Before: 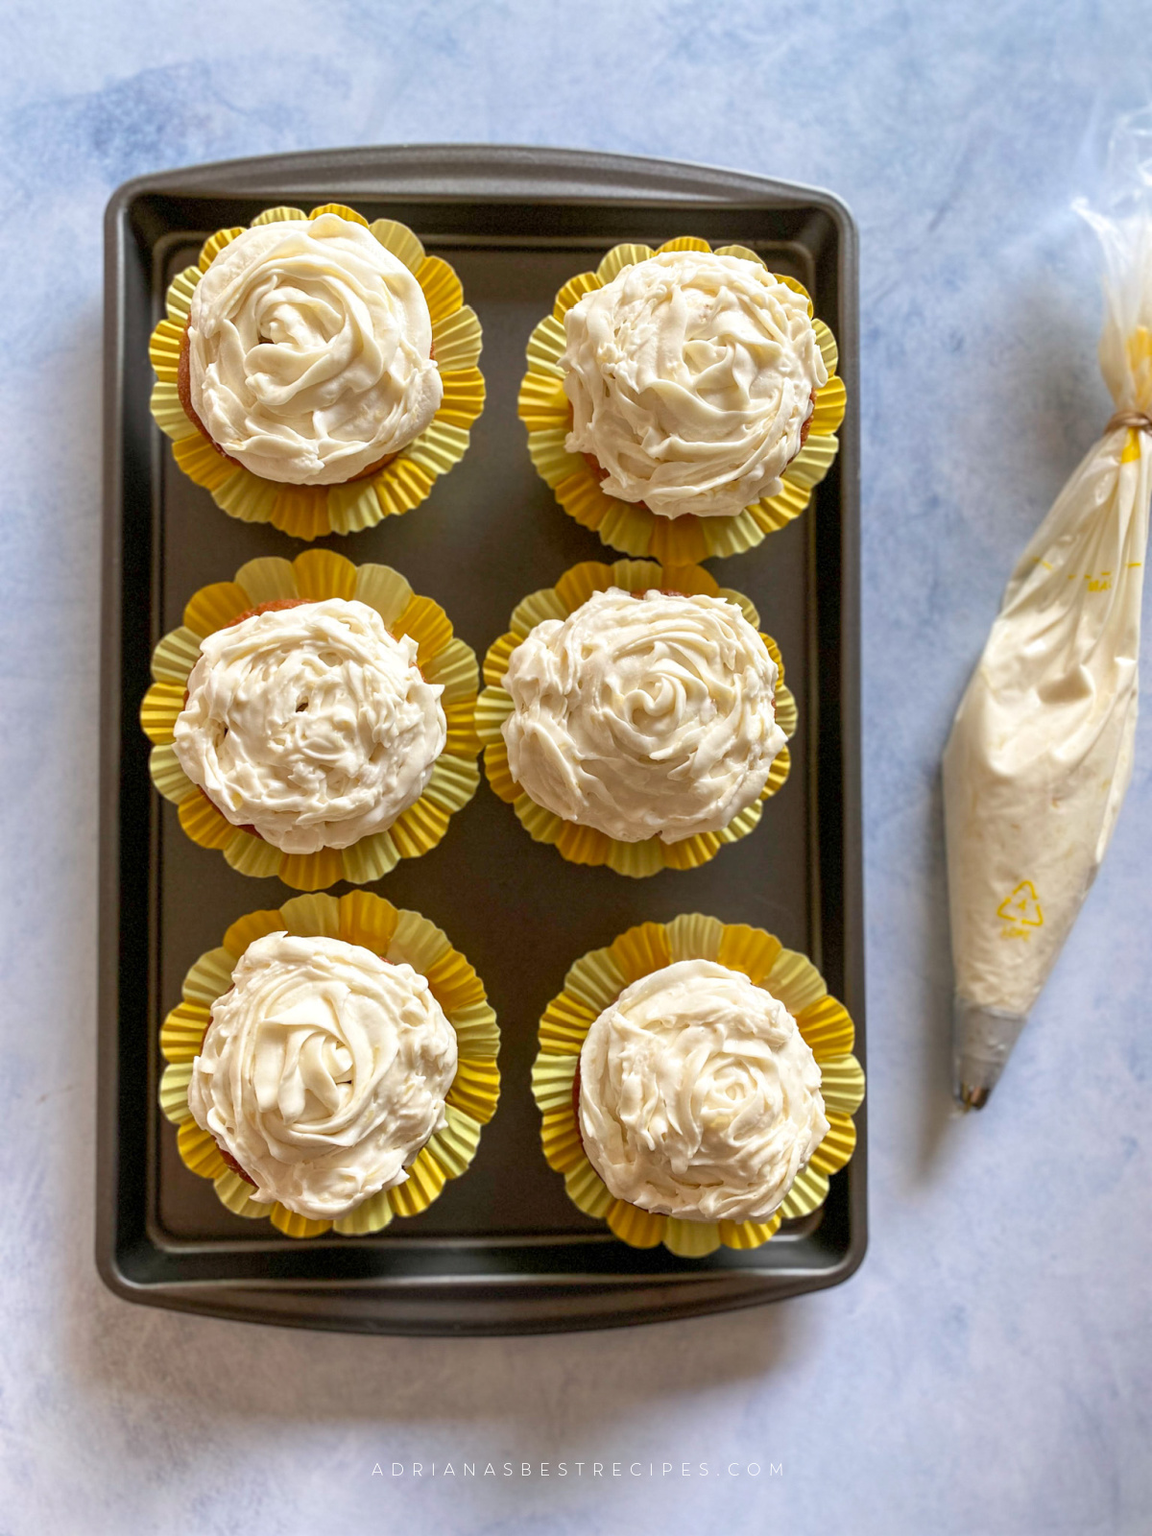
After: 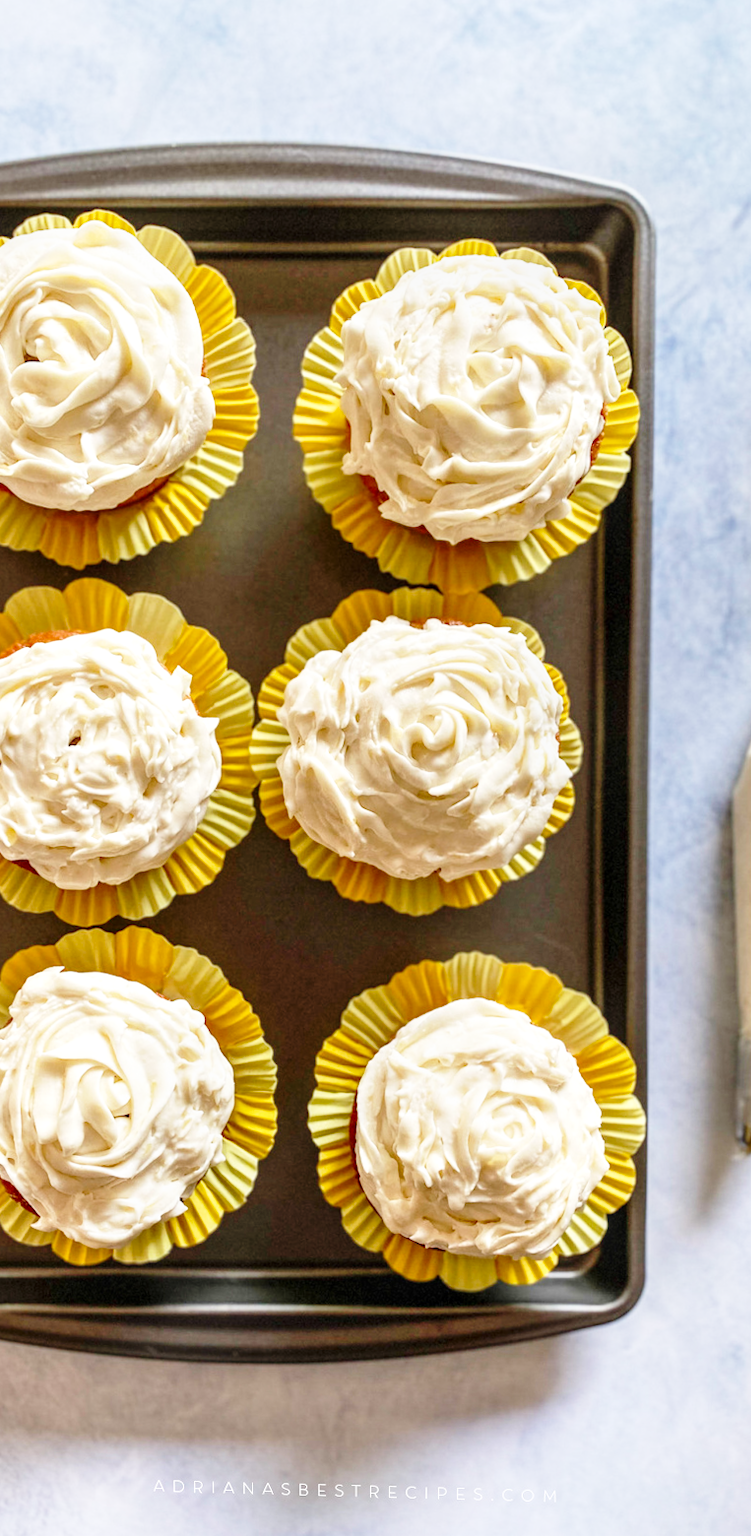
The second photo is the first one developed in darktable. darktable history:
local contrast: on, module defaults
rotate and perspective: rotation 0.074°, lens shift (vertical) 0.096, lens shift (horizontal) -0.041, crop left 0.043, crop right 0.952, crop top 0.024, crop bottom 0.979
crop and rotate: left 17.732%, right 15.423%
base curve: curves: ch0 [(0, 0) (0.028, 0.03) (0.121, 0.232) (0.46, 0.748) (0.859, 0.968) (1, 1)], preserve colors none
